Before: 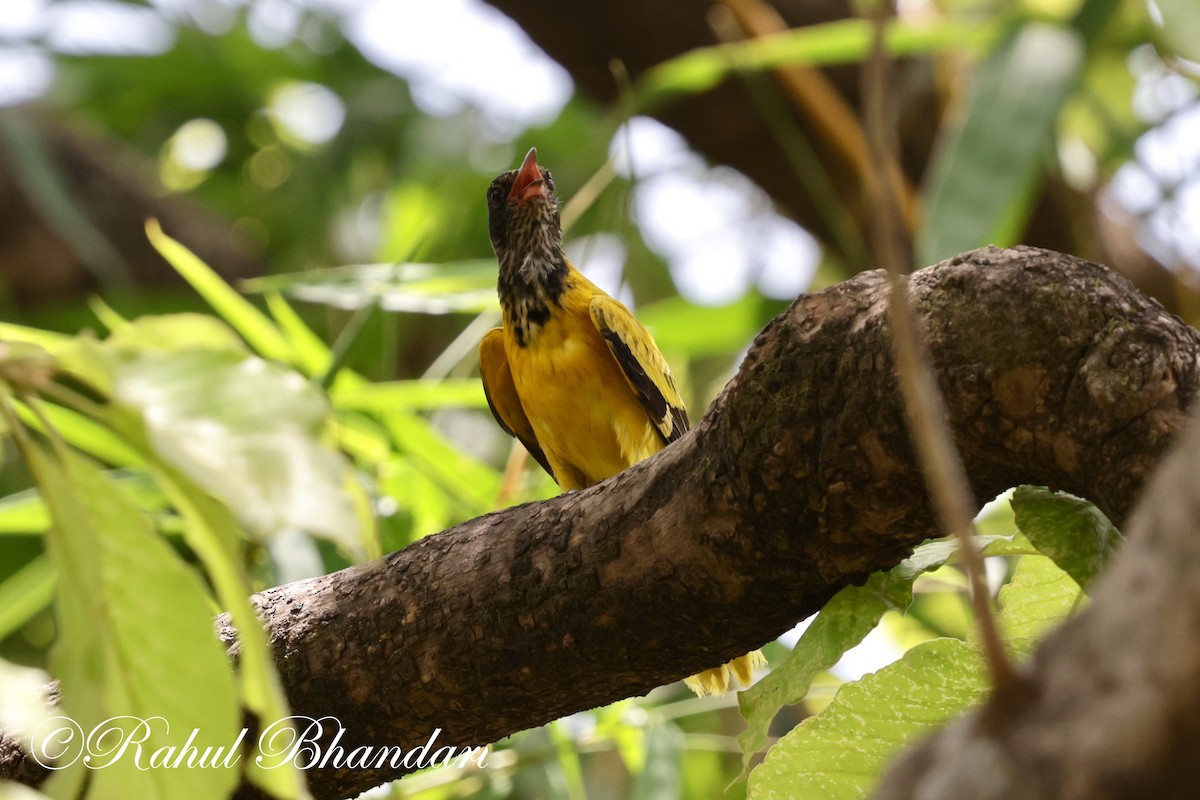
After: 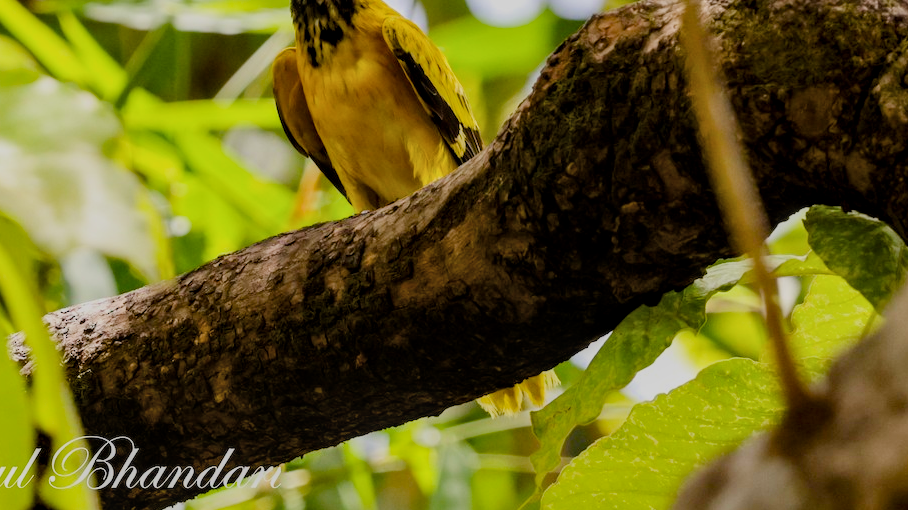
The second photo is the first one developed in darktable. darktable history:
local contrast: detail 130%
filmic rgb: black relative exposure -6.98 EV, white relative exposure 5.63 EV, hardness 2.86
crop and rotate: left 17.299%, top 35.115%, right 7.015%, bottom 1.024%
color balance rgb: perceptual saturation grading › global saturation 20%, perceptual saturation grading › highlights -25%, perceptual saturation grading › shadows 25%, global vibrance 50%
